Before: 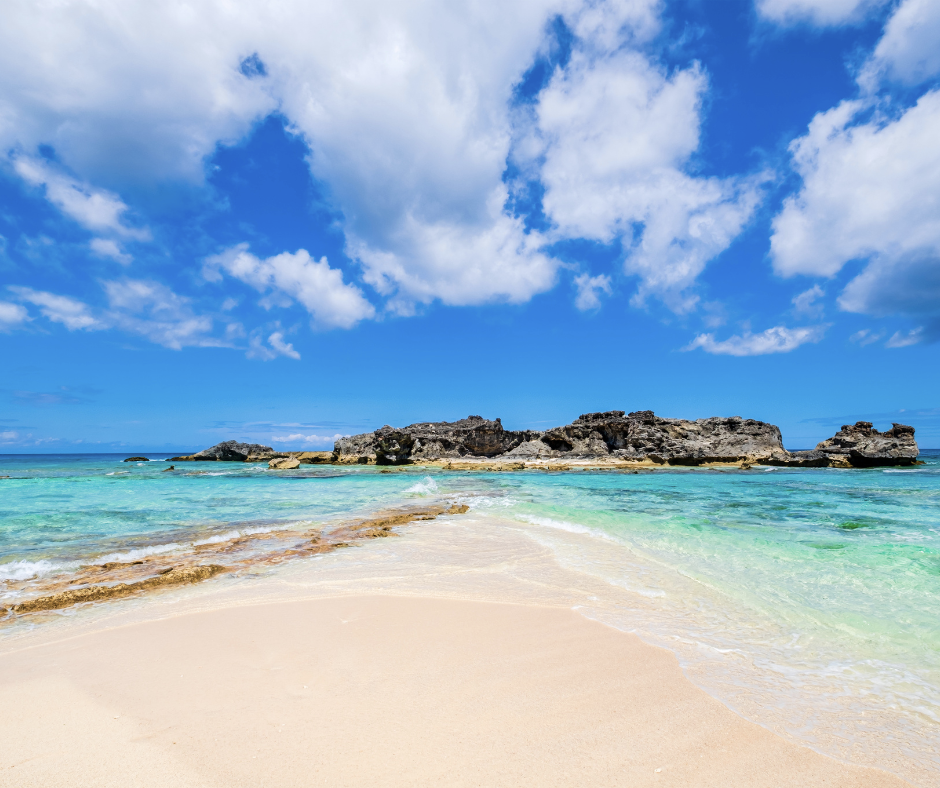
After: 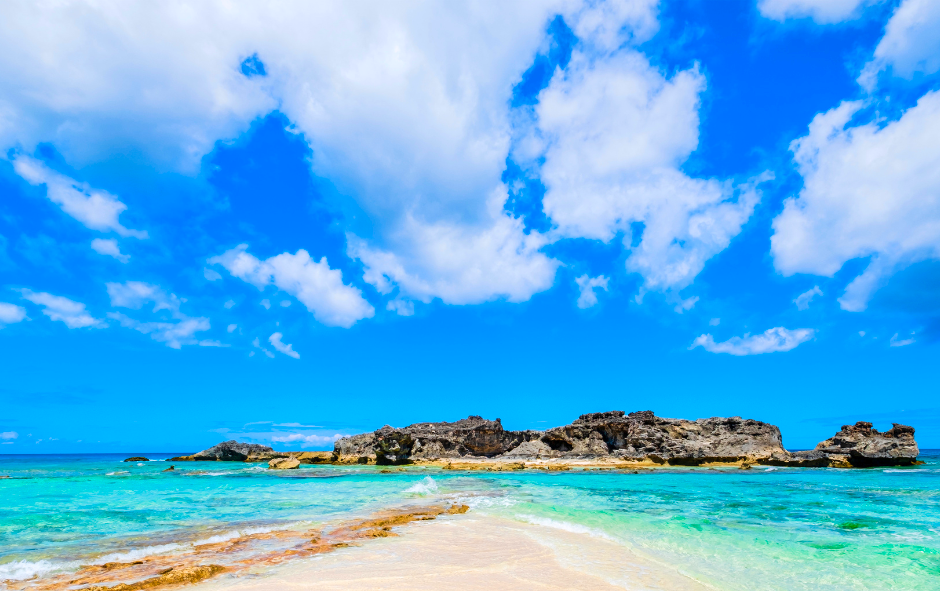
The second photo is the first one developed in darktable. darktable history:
crop: bottom 24.967%
color correction: saturation 1.32
levels: levels [0, 0.478, 1]
